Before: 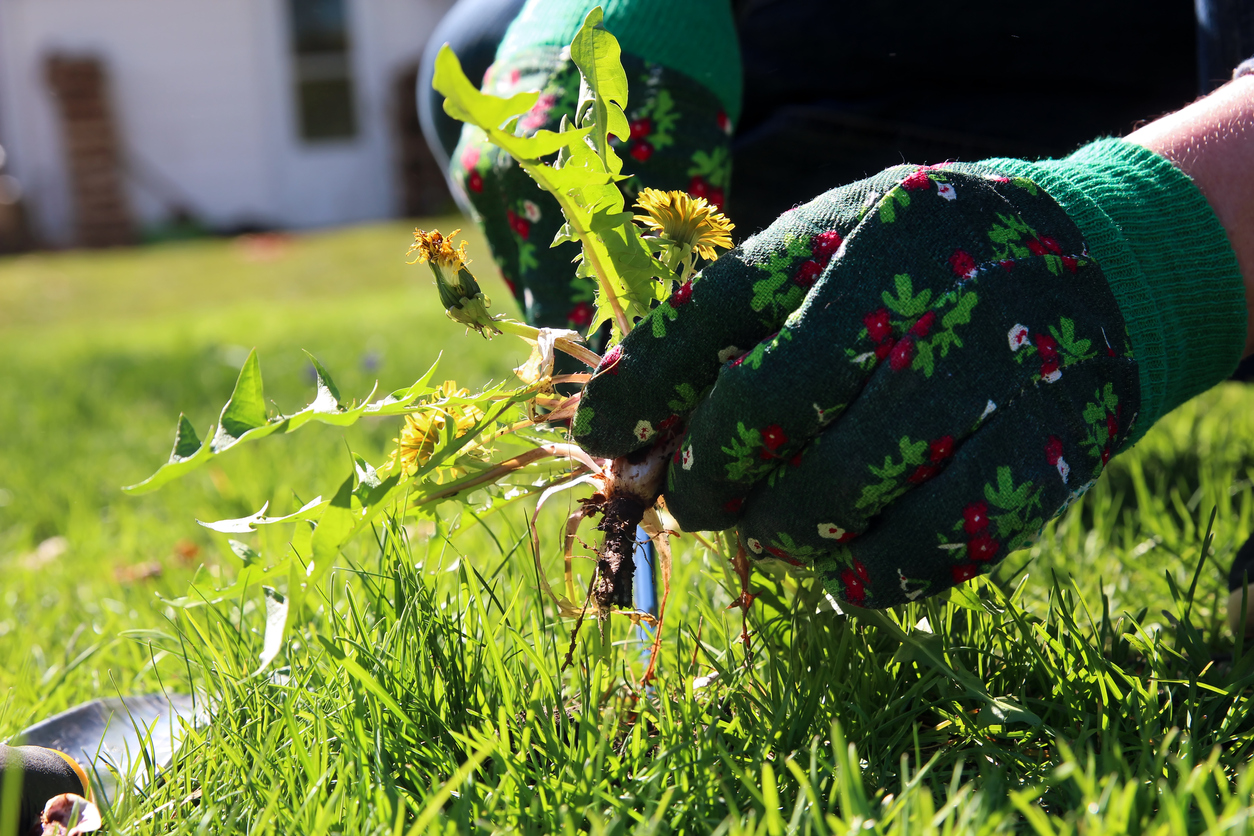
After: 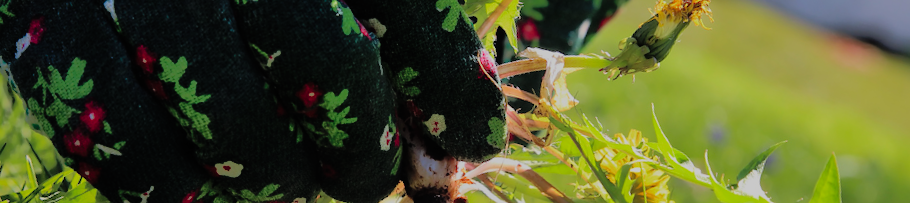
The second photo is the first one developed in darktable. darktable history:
crop and rotate: angle 16.12°, top 30.835%, bottom 35.653%
shadows and highlights: shadows 60, highlights -60
filmic rgb: black relative exposure -7.75 EV, white relative exposure 4.4 EV, threshold 3 EV, hardness 3.76, latitude 50%, contrast 1.1, color science v5 (2021), contrast in shadows safe, contrast in highlights safe, enable highlight reconstruction true
